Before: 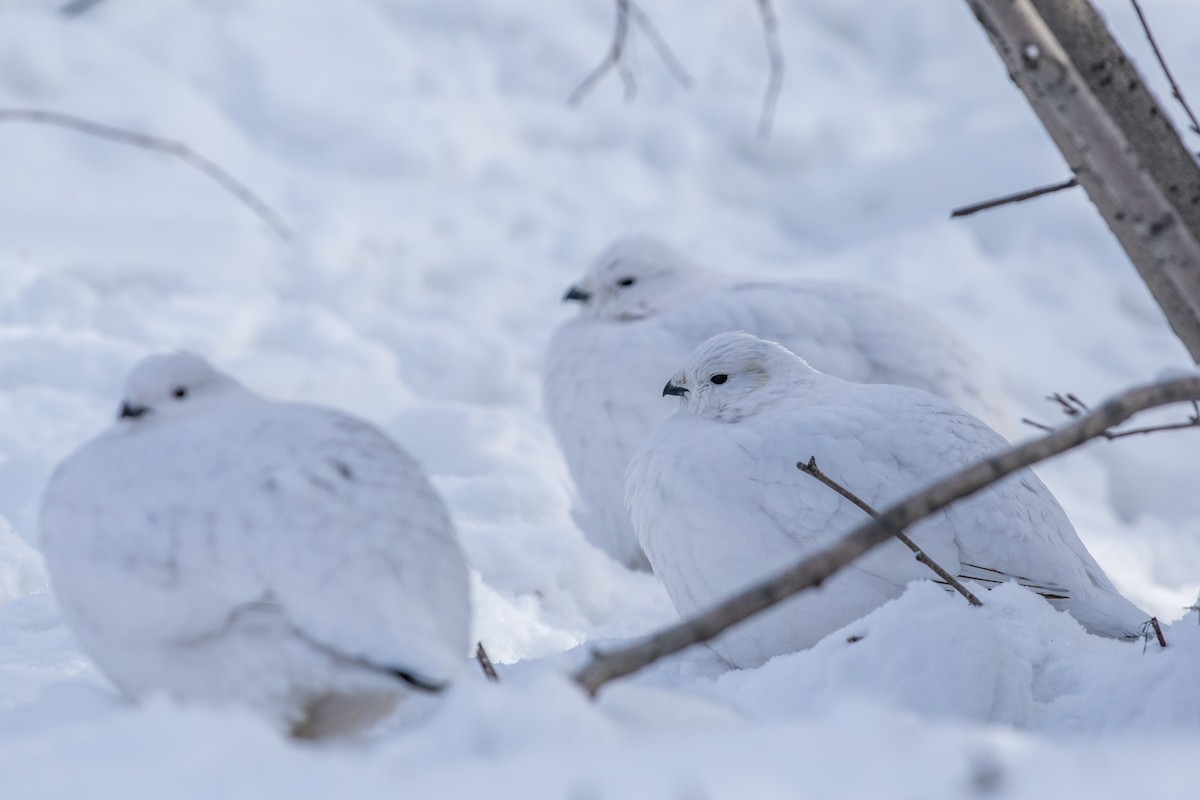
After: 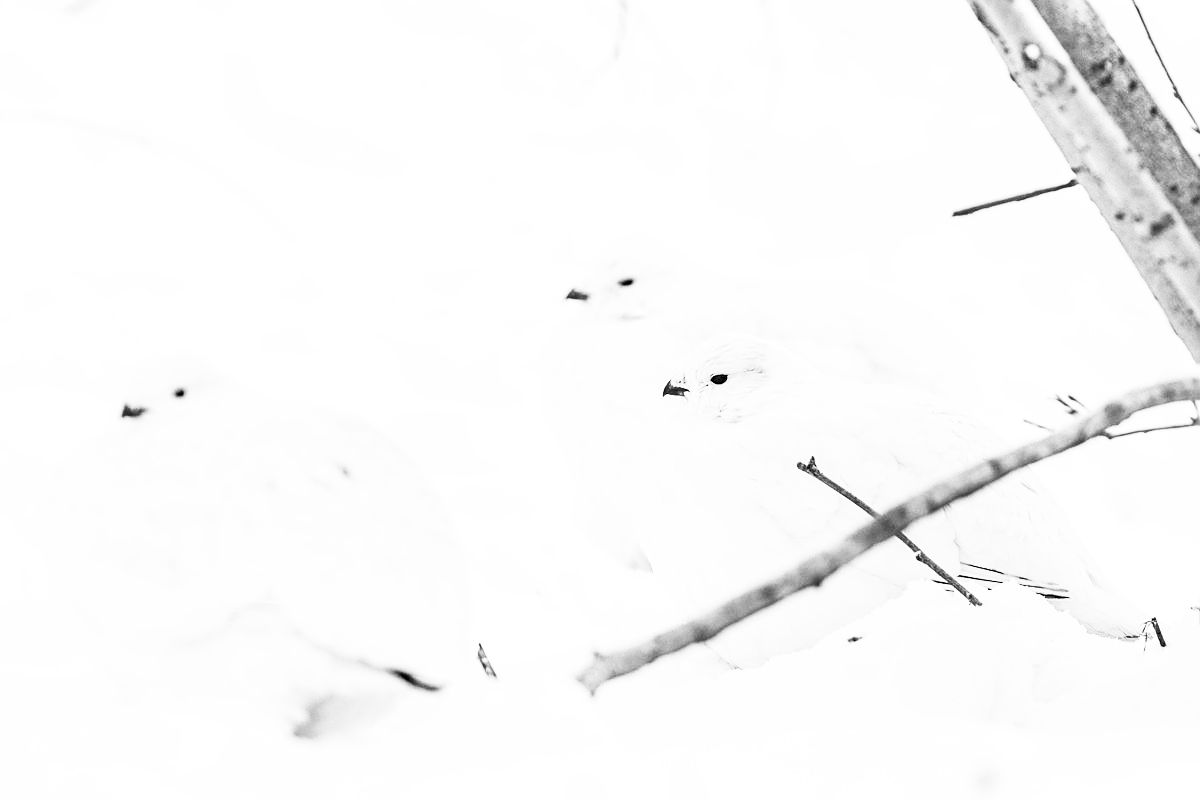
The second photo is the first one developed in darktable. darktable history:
sharpen: on, module defaults
contrast brightness saturation: contrast 0.53, brightness 0.47, saturation -1
base curve: curves: ch0 [(0, 0) (0.495, 0.917) (1, 1)], preserve colors none
